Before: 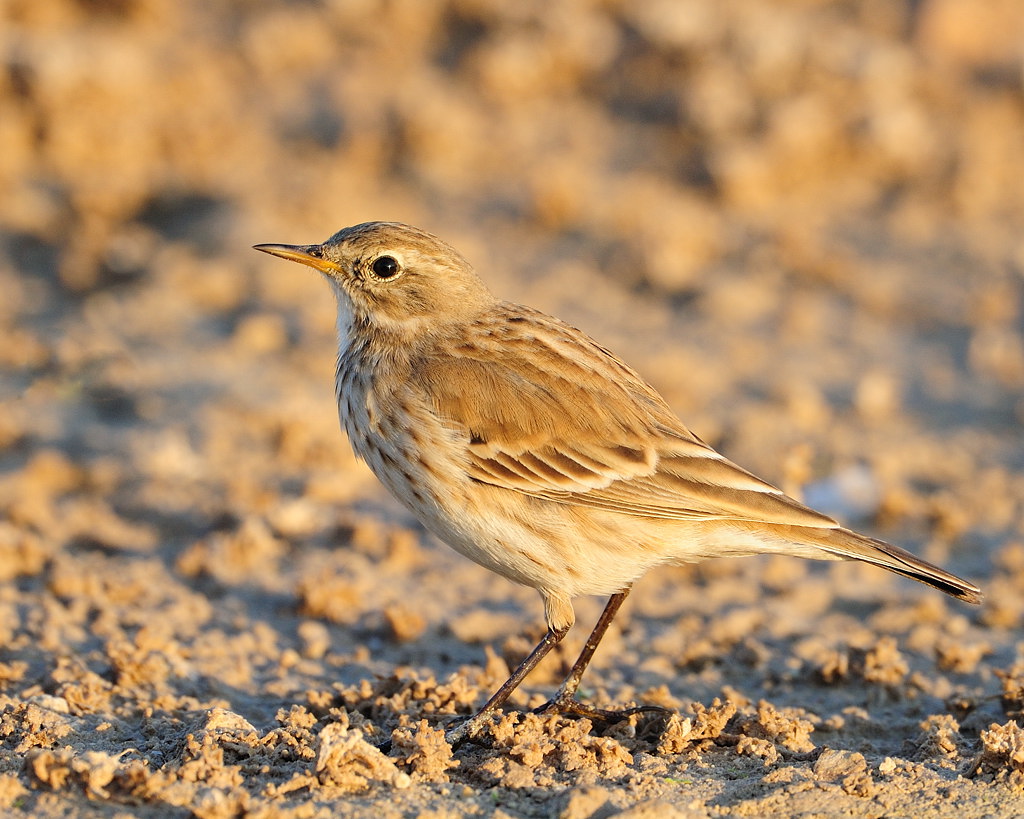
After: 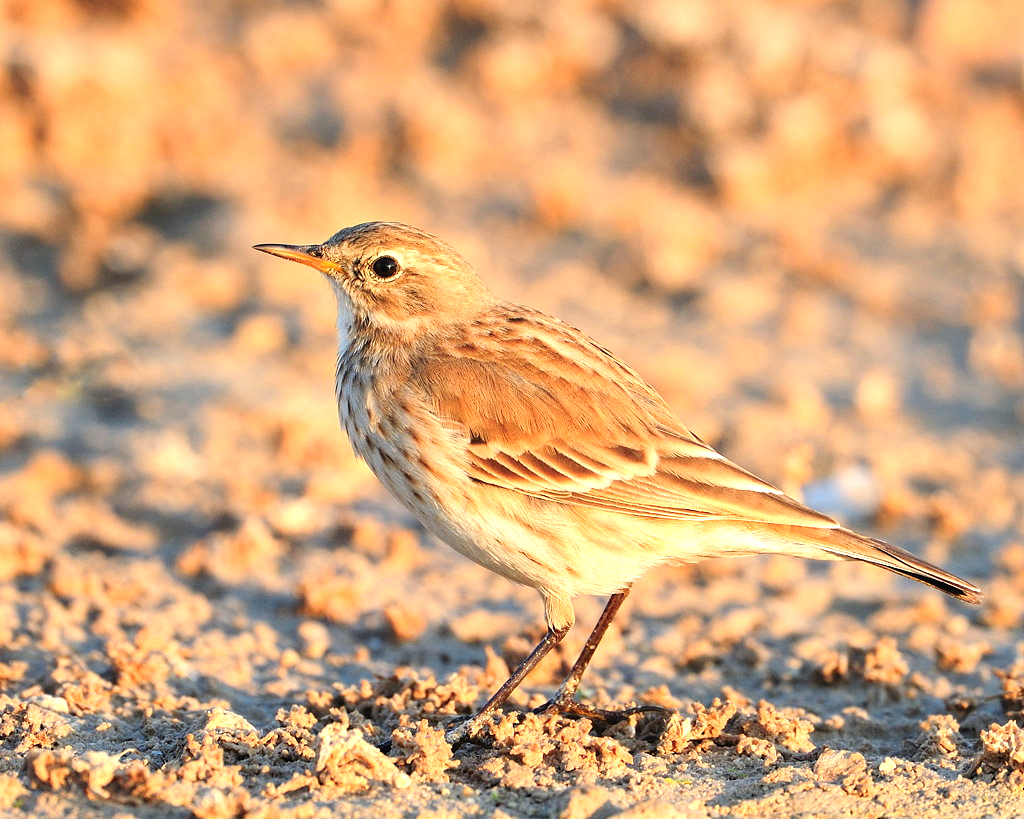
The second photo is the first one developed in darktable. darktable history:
color zones: curves: ch1 [(0.235, 0.558) (0.75, 0.5)]; ch2 [(0.25, 0.462) (0.749, 0.457)]
exposure: exposure 0.629 EV, compensate exposure bias true, compensate highlight preservation false
contrast brightness saturation: contrast 0.049
